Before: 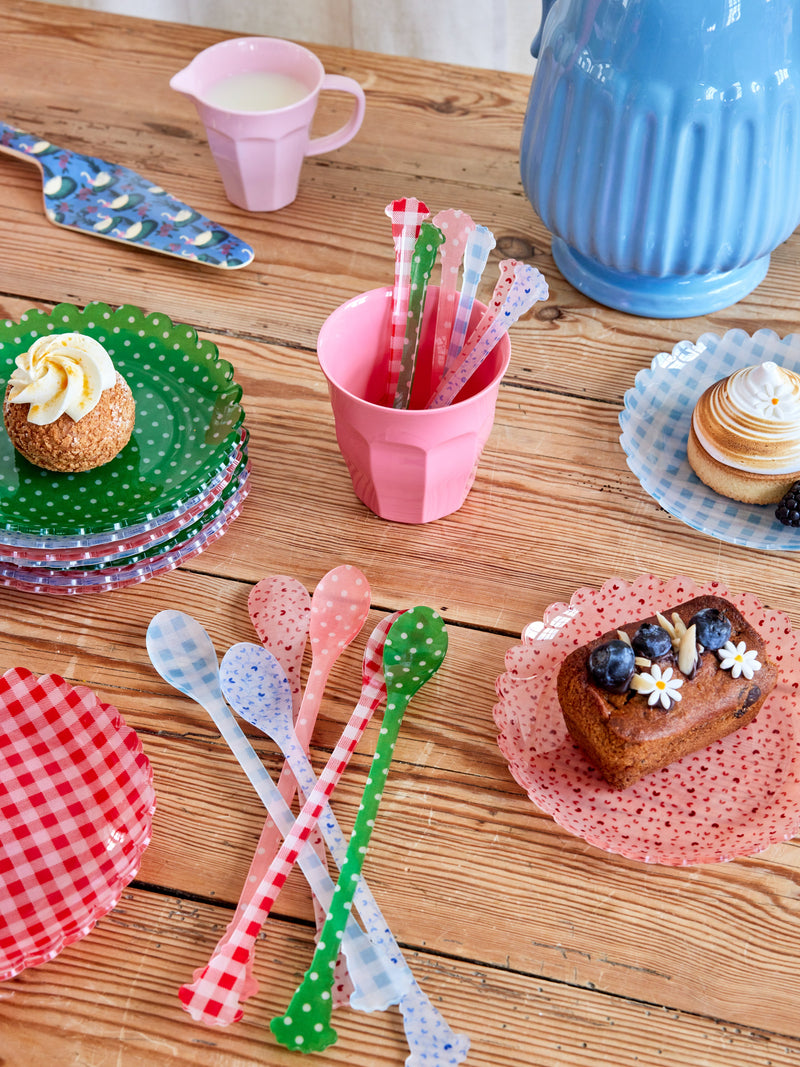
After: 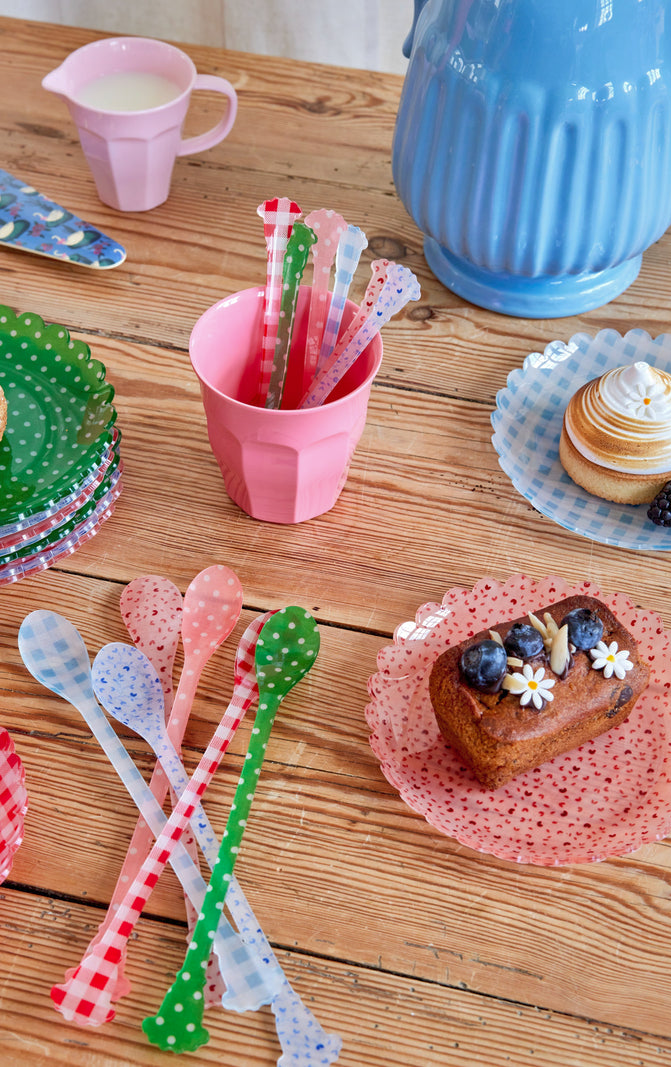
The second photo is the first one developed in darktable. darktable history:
shadows and highlights: on, module defaults
crop: left 16.091%
